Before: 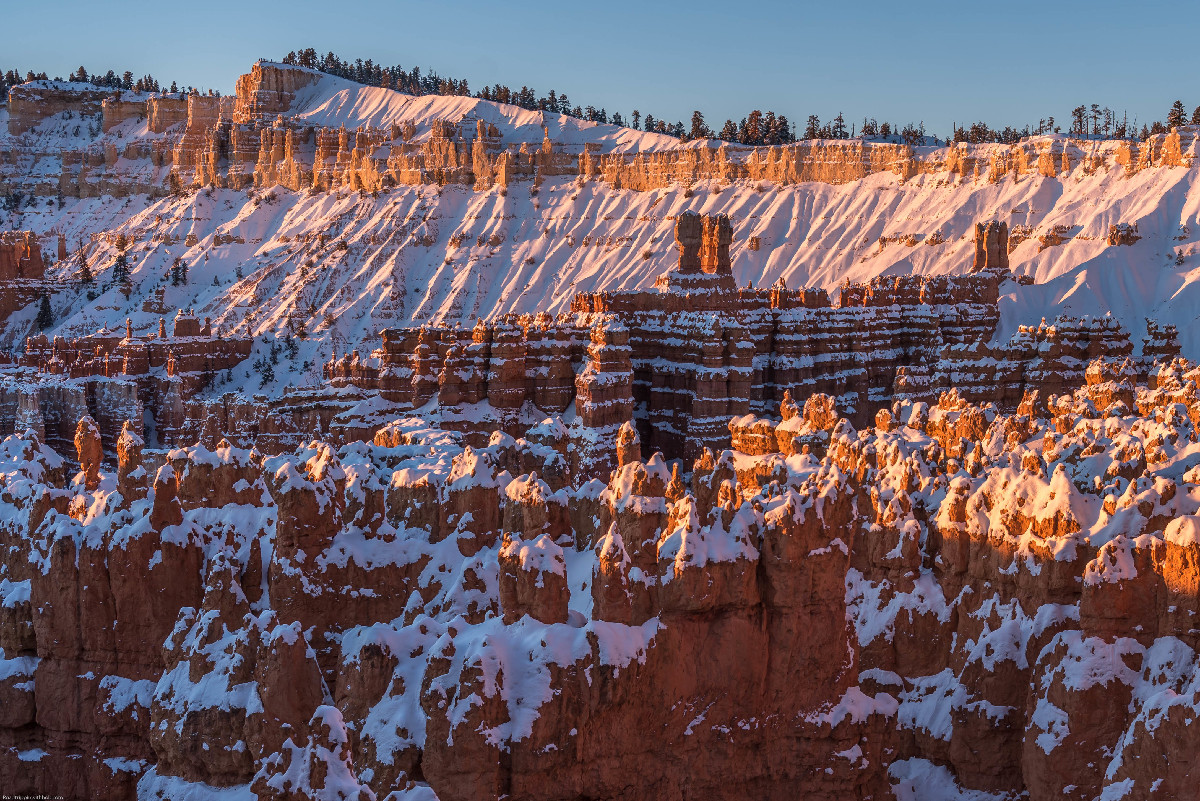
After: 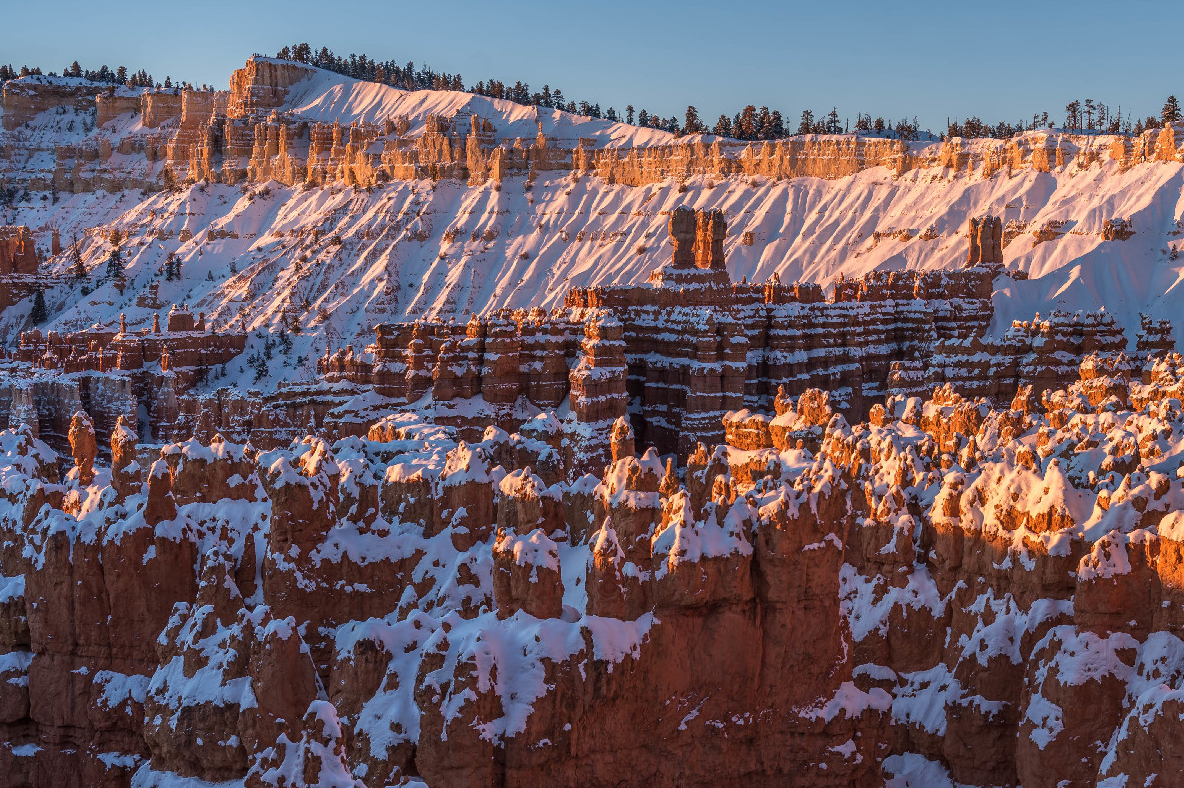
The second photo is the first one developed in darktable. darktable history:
crop: left 0.505%, top 0.69%, right 0.218%, bottom 0.879%
